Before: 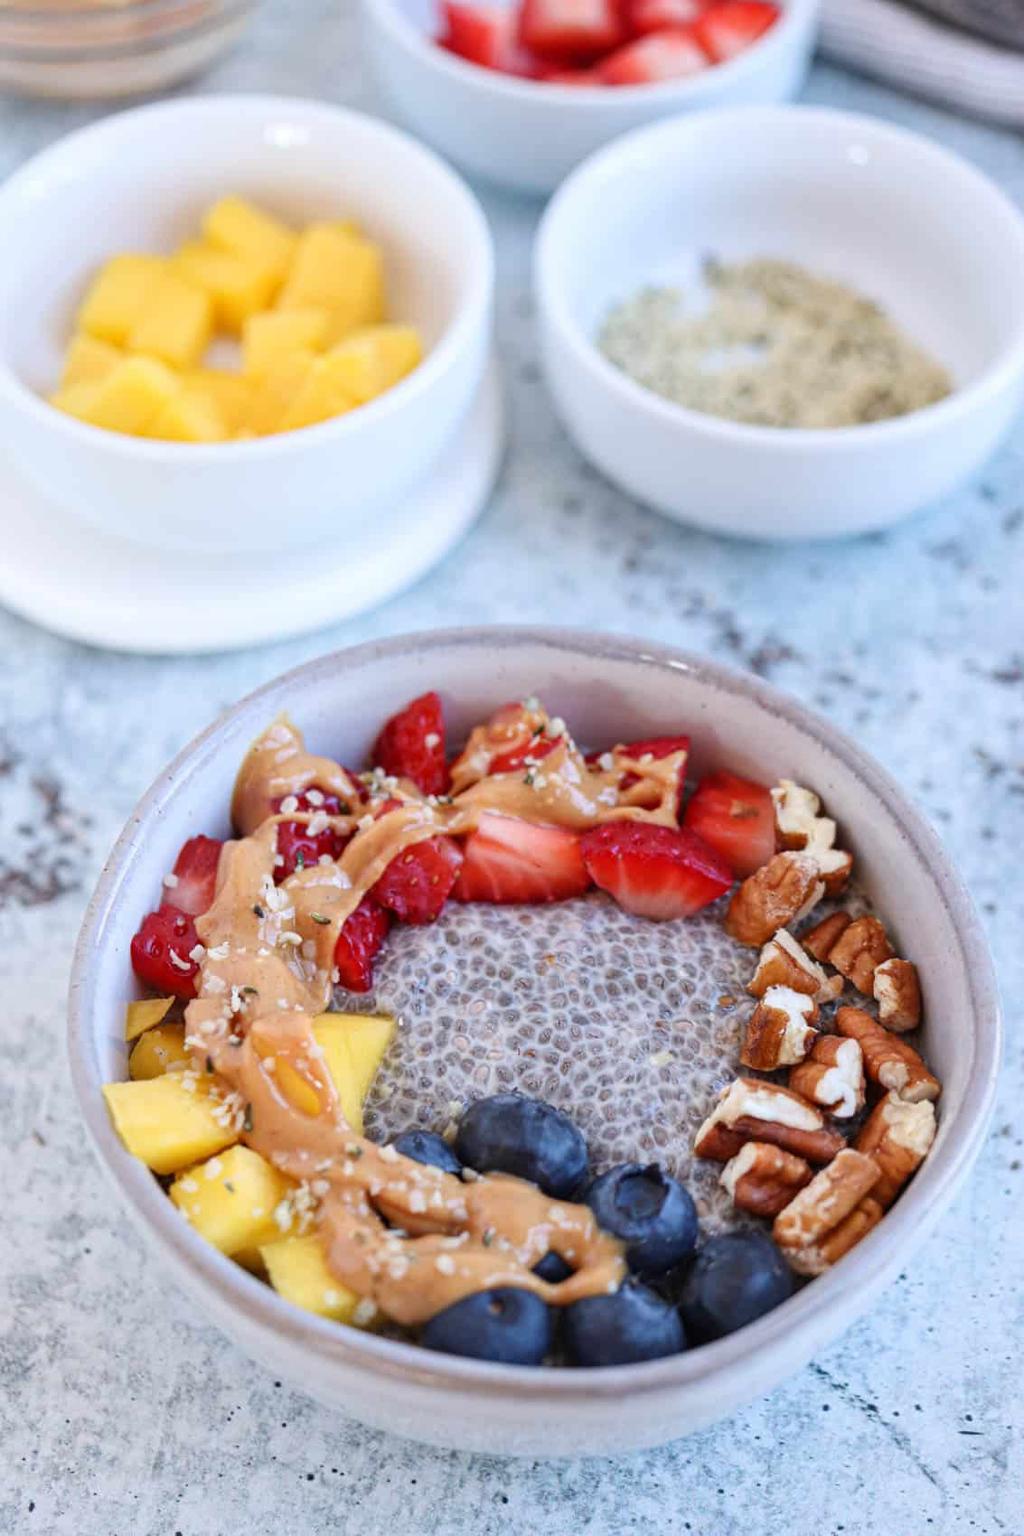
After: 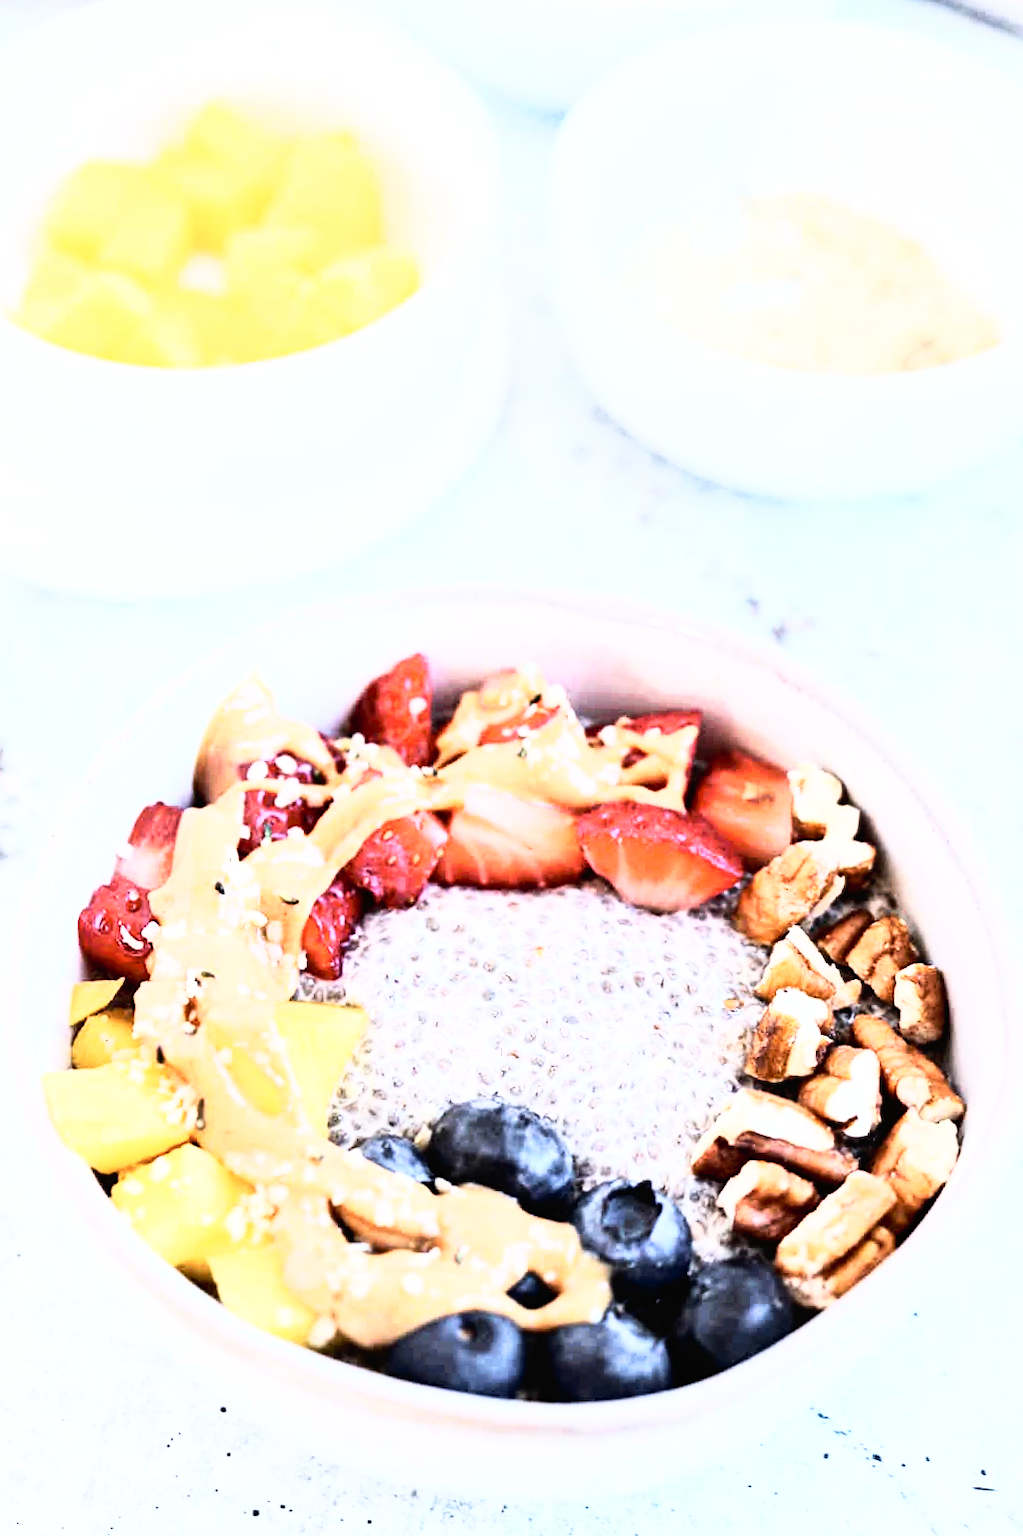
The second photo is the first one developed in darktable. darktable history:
tone curve: curves: ch0 [(0, 0) (0.003, 0.013) (0.011, 0.017) (0.025, 0.035) (0.044, 0.093) (0.069, 0.146) (0.1, 0.179) (0.136, 0.243) (0.177, 0.294) (0.224, 0.332) (0.277, 0.412) (0.335, 0.454) (0.399, 0.531) (0.468, 0.611) (0.543, 0.669) (0.623, 0.738) (0.709, 0.823) (0.801, 0.881) (0.898, 0.951) (1, 1)], preserve colors none
crop and rotate: angle -1.96°, left 3.097%, top 4.154%, right 1.586%, bottom 0.529%
rgb curve: curves: ch0 [(0, 0) (0.21, 0.15) (0.24, 0.21) (0.5, 0.75) (0.75, 0.96) (0.89, 0.99) (1, 1)]; ch1 [(0, 0.02) (0.21, 0.13) (0.25, 0.2) (0.5, 0.67) (0.75, 0.9) (0.89, 0.97) (1, 1)]; ch2 [(0, 0.02) (0.21, 0.13) (0.25, 0.2) (0.5, 0.67) (0.75, 0.9) (0.89, 0.97) (1, 1)], compensate middle gray true
tone equalizer: -8 EV -0.75 EV, -7 EV -0.7 EV, -6 EV -0.6 EV, -5 EV -0.4 EV, -3 EV 0.4 EV, -2 EV 0.6 EV, -1 EV 0.7 EV, +0 EV 0.75 EV, edges refinement/feathering 500, mask exposure compensation -1.57 EV, preserve details no
